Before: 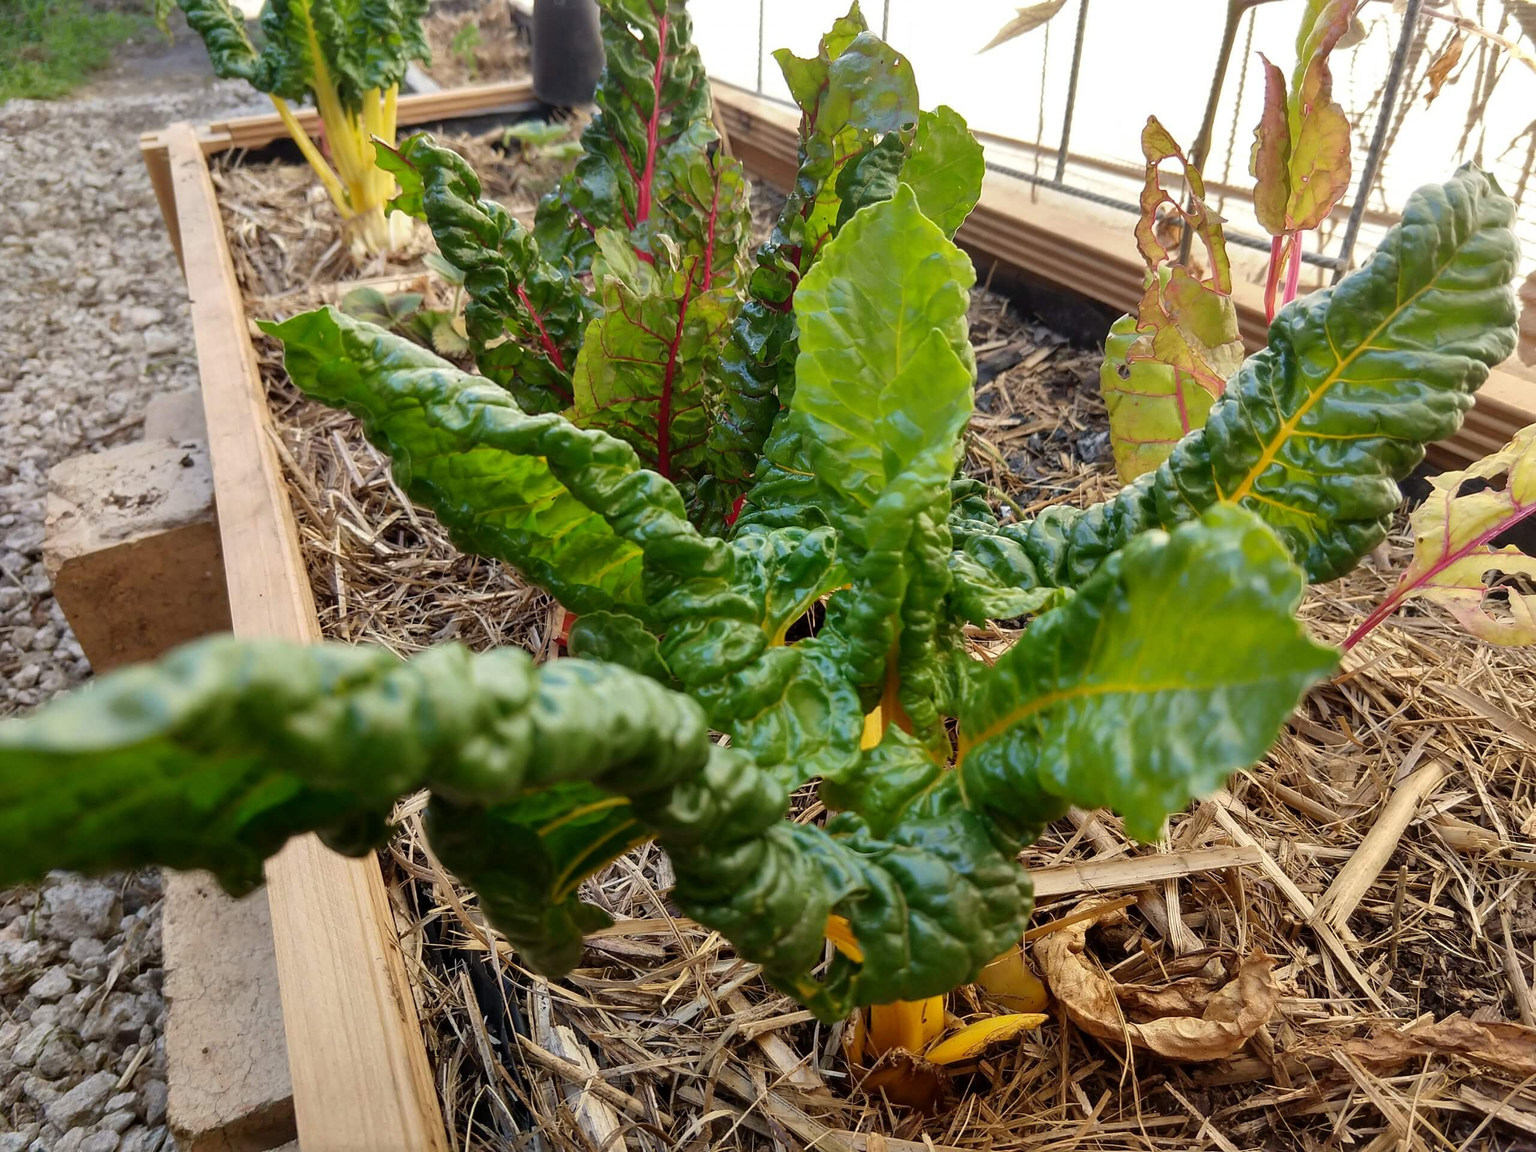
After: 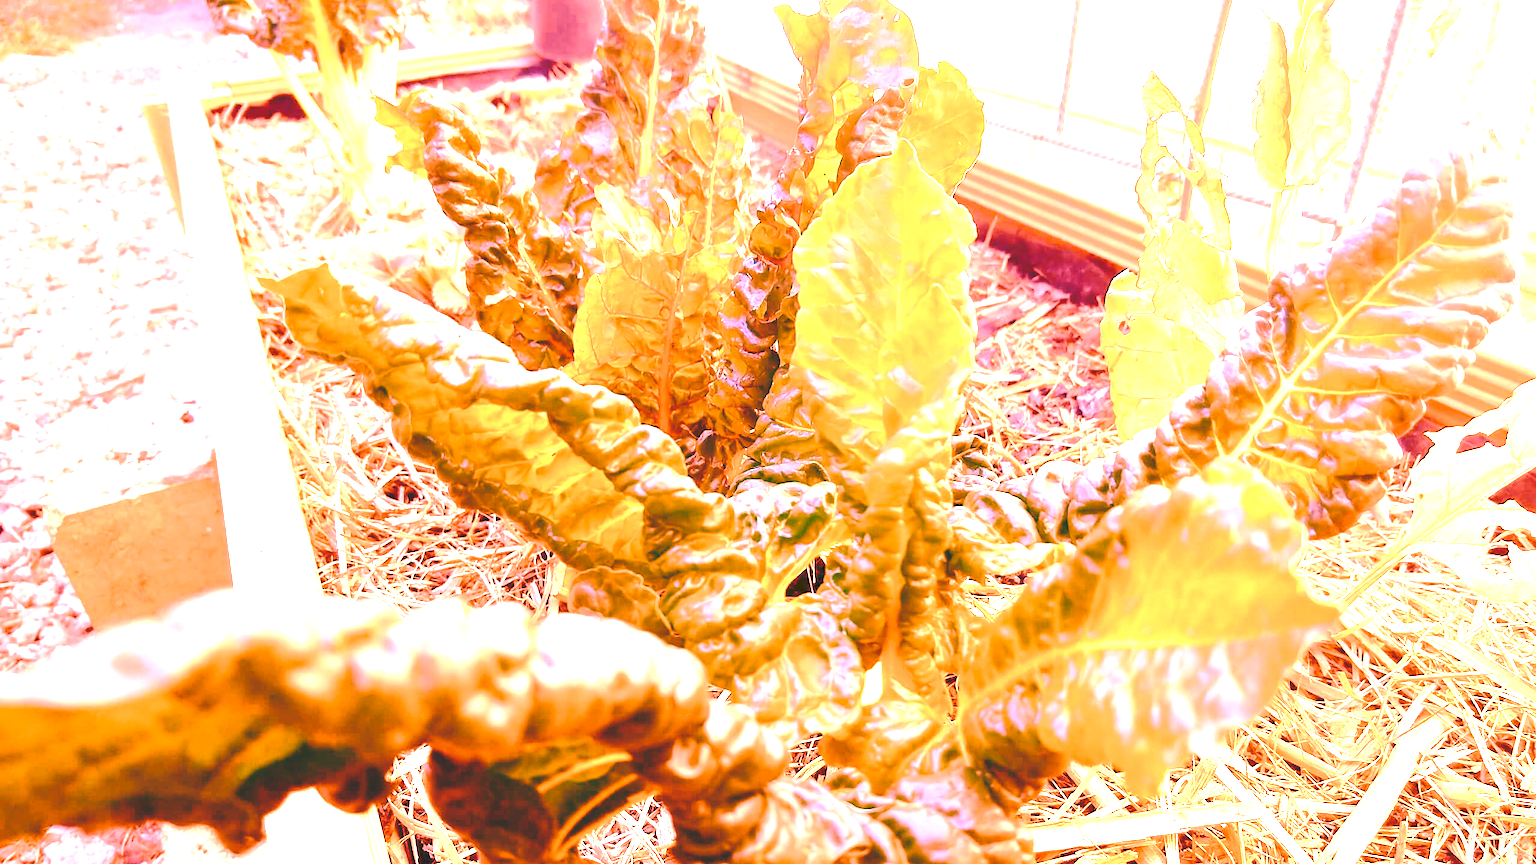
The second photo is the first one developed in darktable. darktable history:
tone equalizer: on, module defaults
exposure: black level correction 0.001, exposure 1 EV, compensate highlight preservation false
contrast equalizer: octaves 7, y [[0.6 ×6], [0.55 ×6], [0 ×6], [0 ×6], [0 ×6]], mix -0.2
color balance rgb: shadows lift › chroma 1%, shadows lift › hue 113°, highlights gain › chroma 0.2%, highlights gain › hue 333°, perceptual saturation grading › global saturation 20%, perceptual saturation grading › highlights -25%, perceptual saturation grading › shadows 25%, contrast -10%
tone curve: curves: ch0 [(0, 0) (0.003, 0.177) (0.011, 0.177) (0.025, 0.176) (0.044, 0.178) (0.069, 0.186) (0.1, 0.194) (0.136, 0.203) (0.177, 0.223) (0.224, 0.255) (0.277, 0.305) (0.335, 0.383) (0.399, 0.467) (0.468, 0.546) (0.543, 0.616) (0.623, 0.694) (0.709, 0.764) (0.801, 0.834) (0.898, 0.901) (1, 1)], preserve colors none
crop: top 3.857%, bottom 21.132%
white balance: red 4.26, blue 1.802
color contrast: green-magenta contrast 0.8, blue-yellow contrast 1.1, unbound 0
